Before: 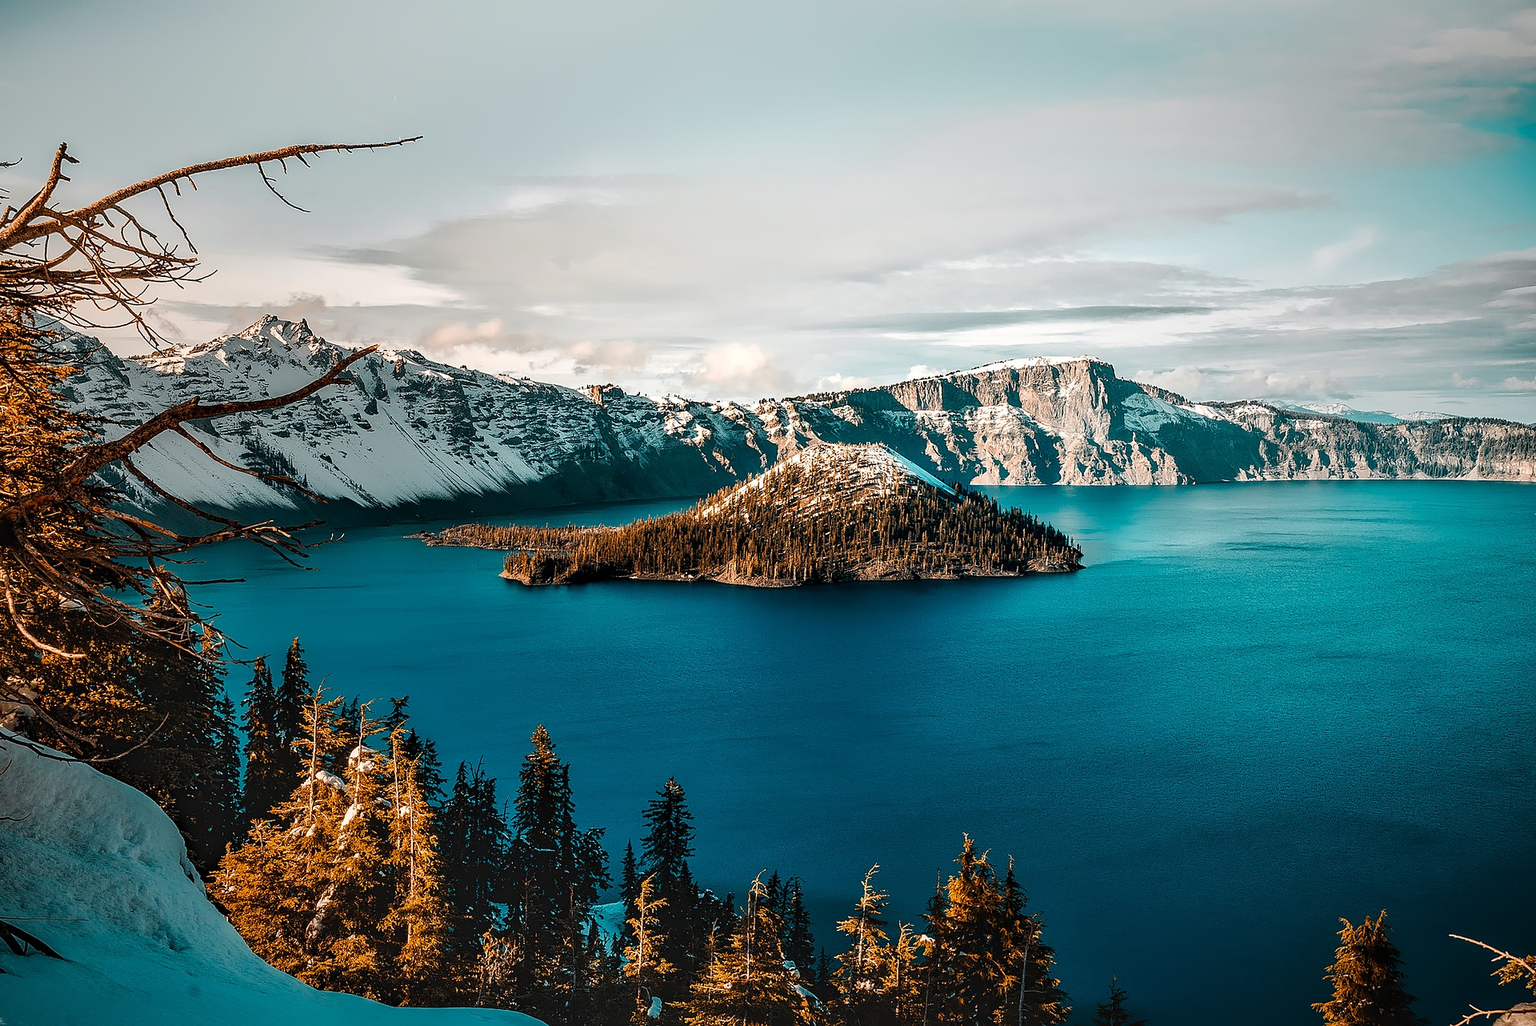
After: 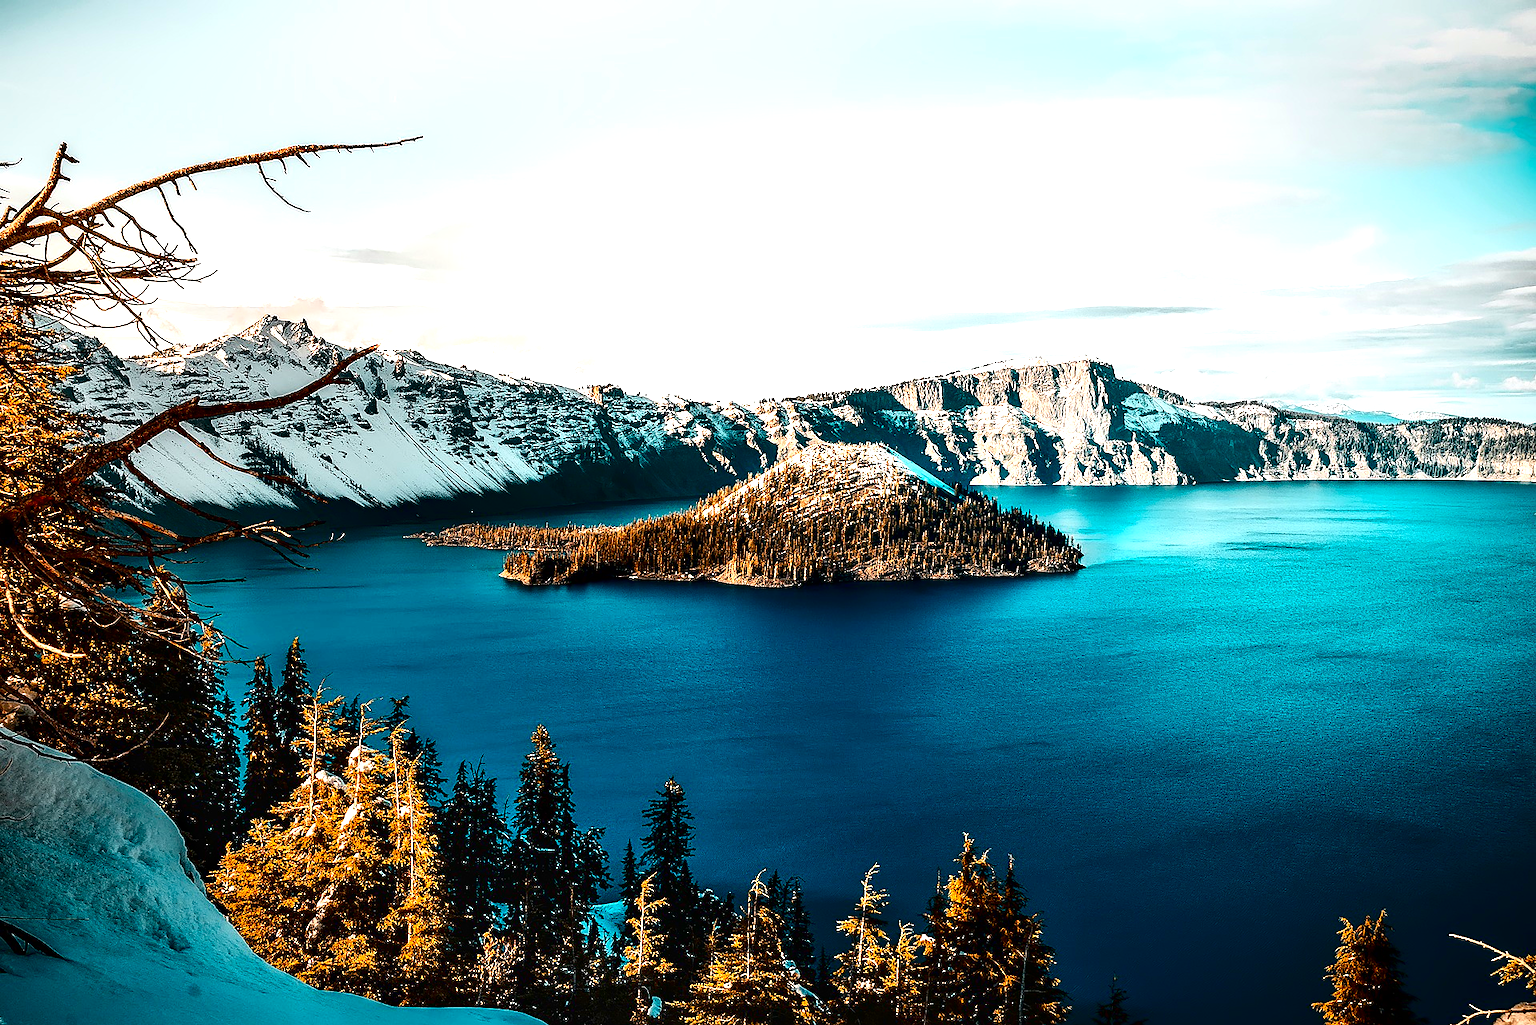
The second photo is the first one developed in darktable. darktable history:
sharpen: radius 2.88, amount 0.878, threshold 47.287
exposure: black level correction 0.001, exposure 1 EV, compensate highlight preservation false
contrast brightness saturation: contrast 0.239, brightness -0.233, saturation 0.149
